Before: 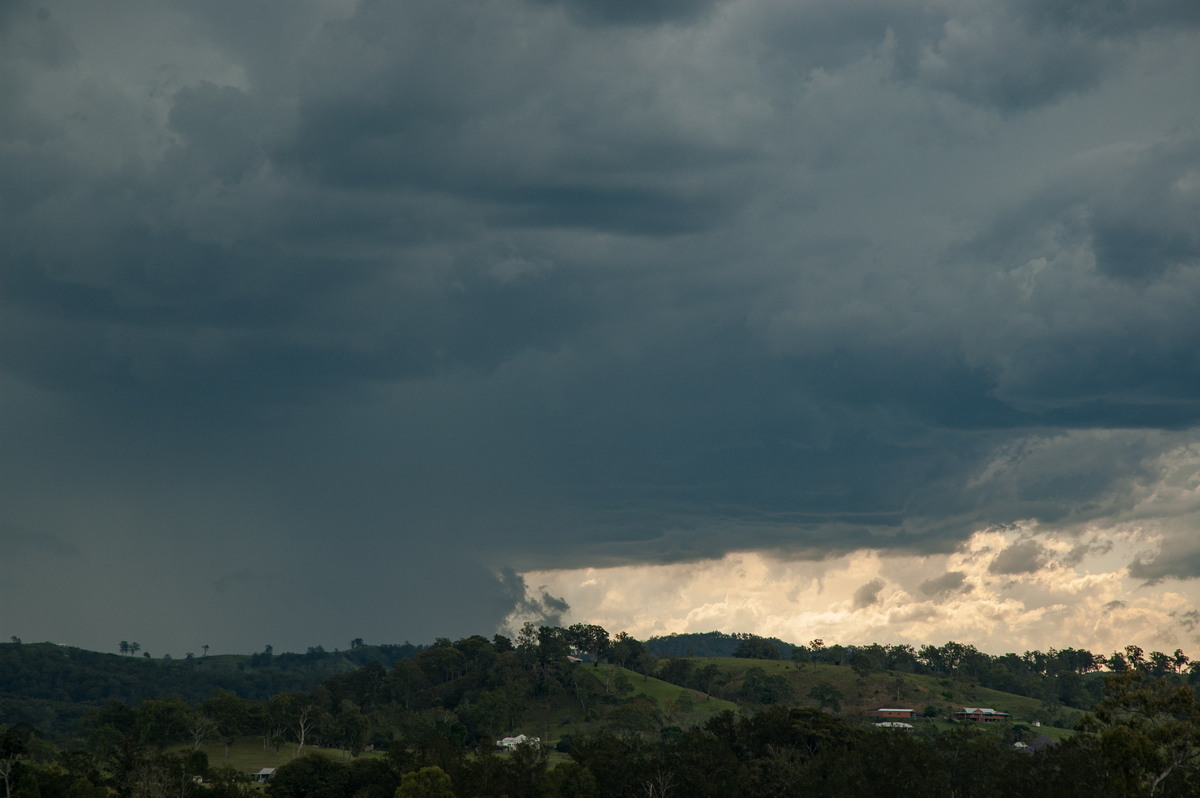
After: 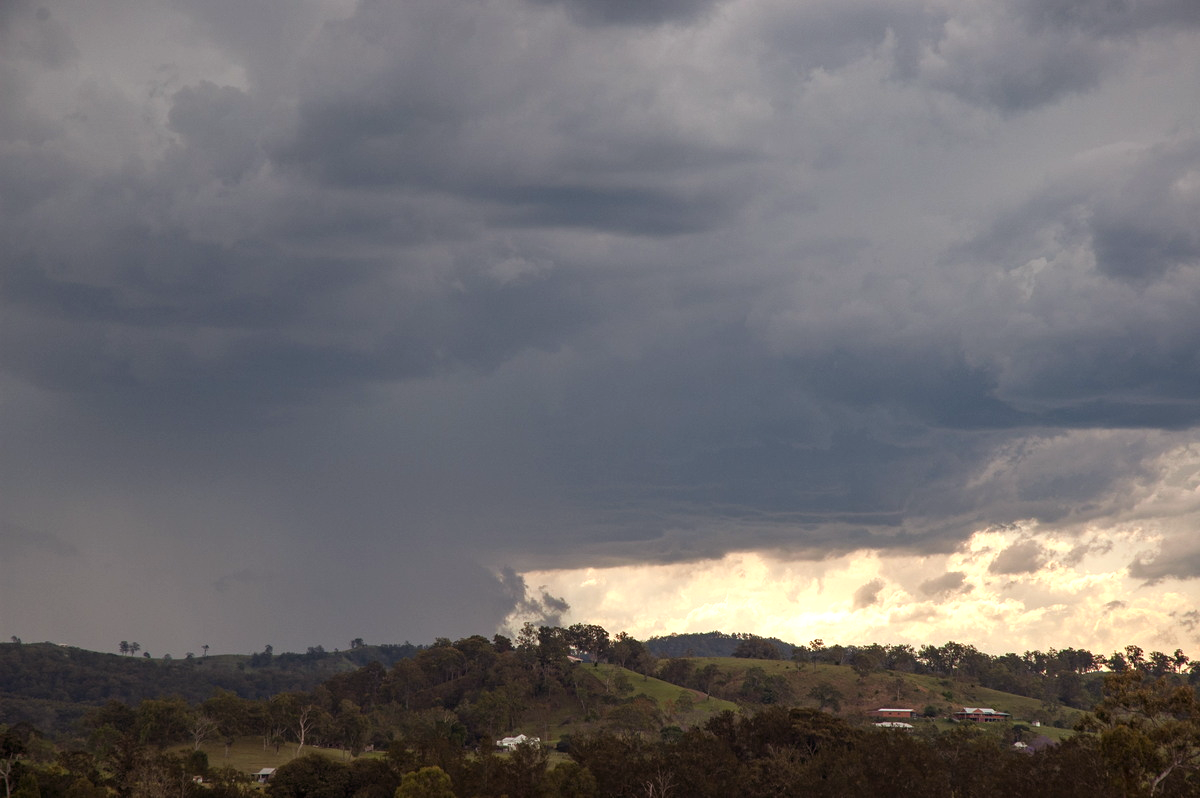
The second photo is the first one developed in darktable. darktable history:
exposure: black level correction 0, exposure 0.7 EV, compensate exposure bias true, compensate highlight preservation false
rgb levels: mode RGB, independent channels, levels [[0, 0.474, 1], [0, 0.5, 1], [0, 0.5, 1]]
